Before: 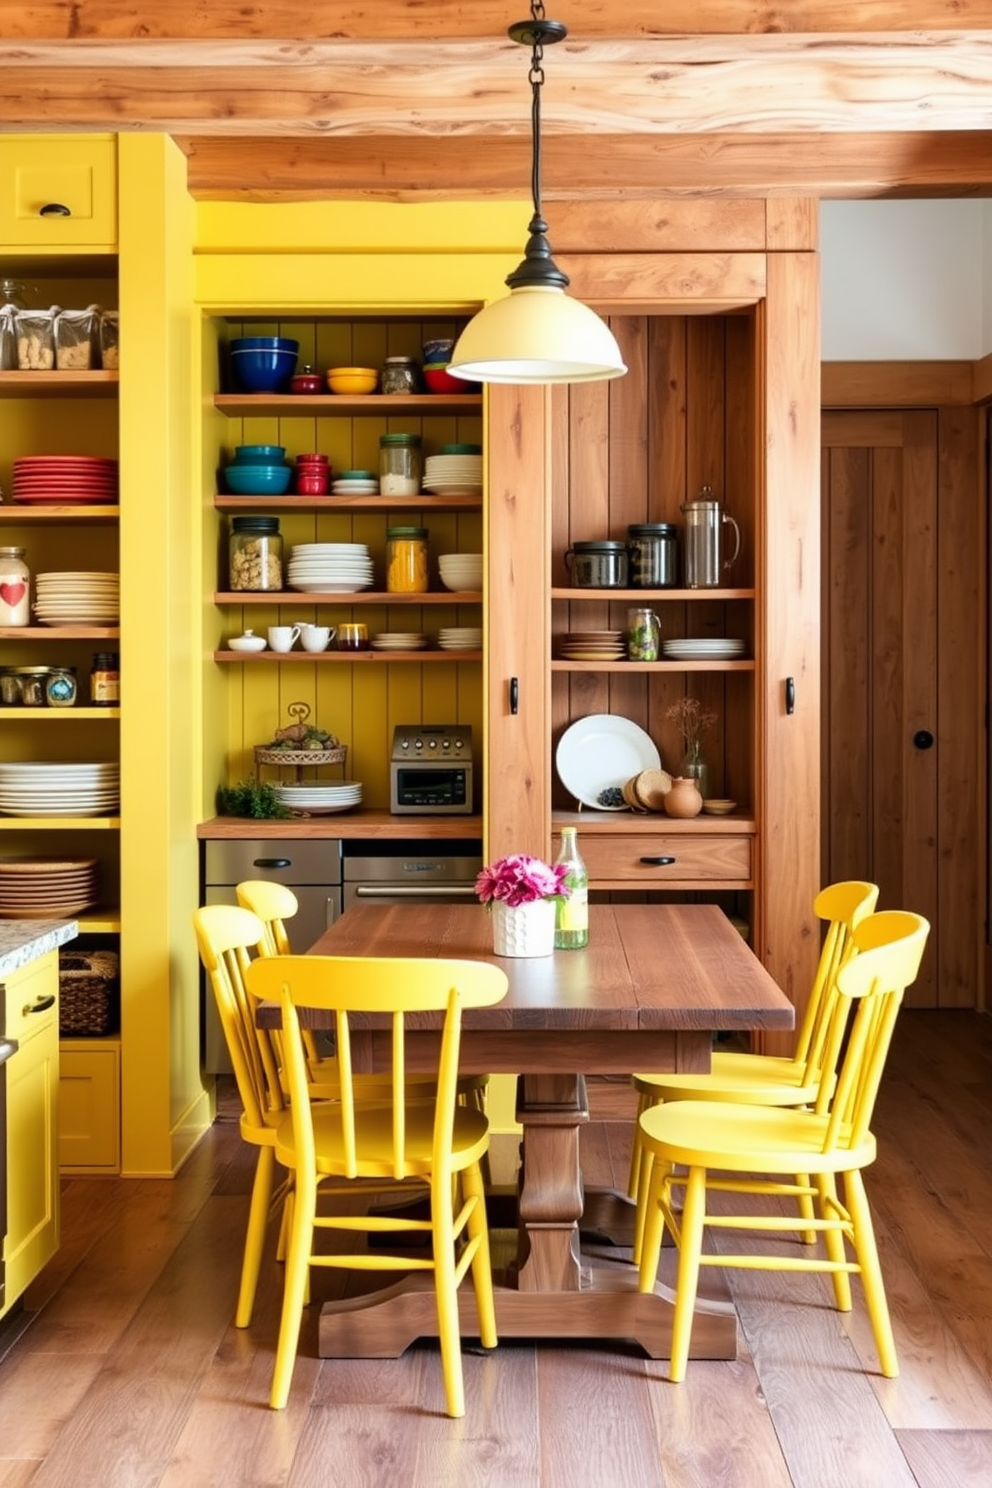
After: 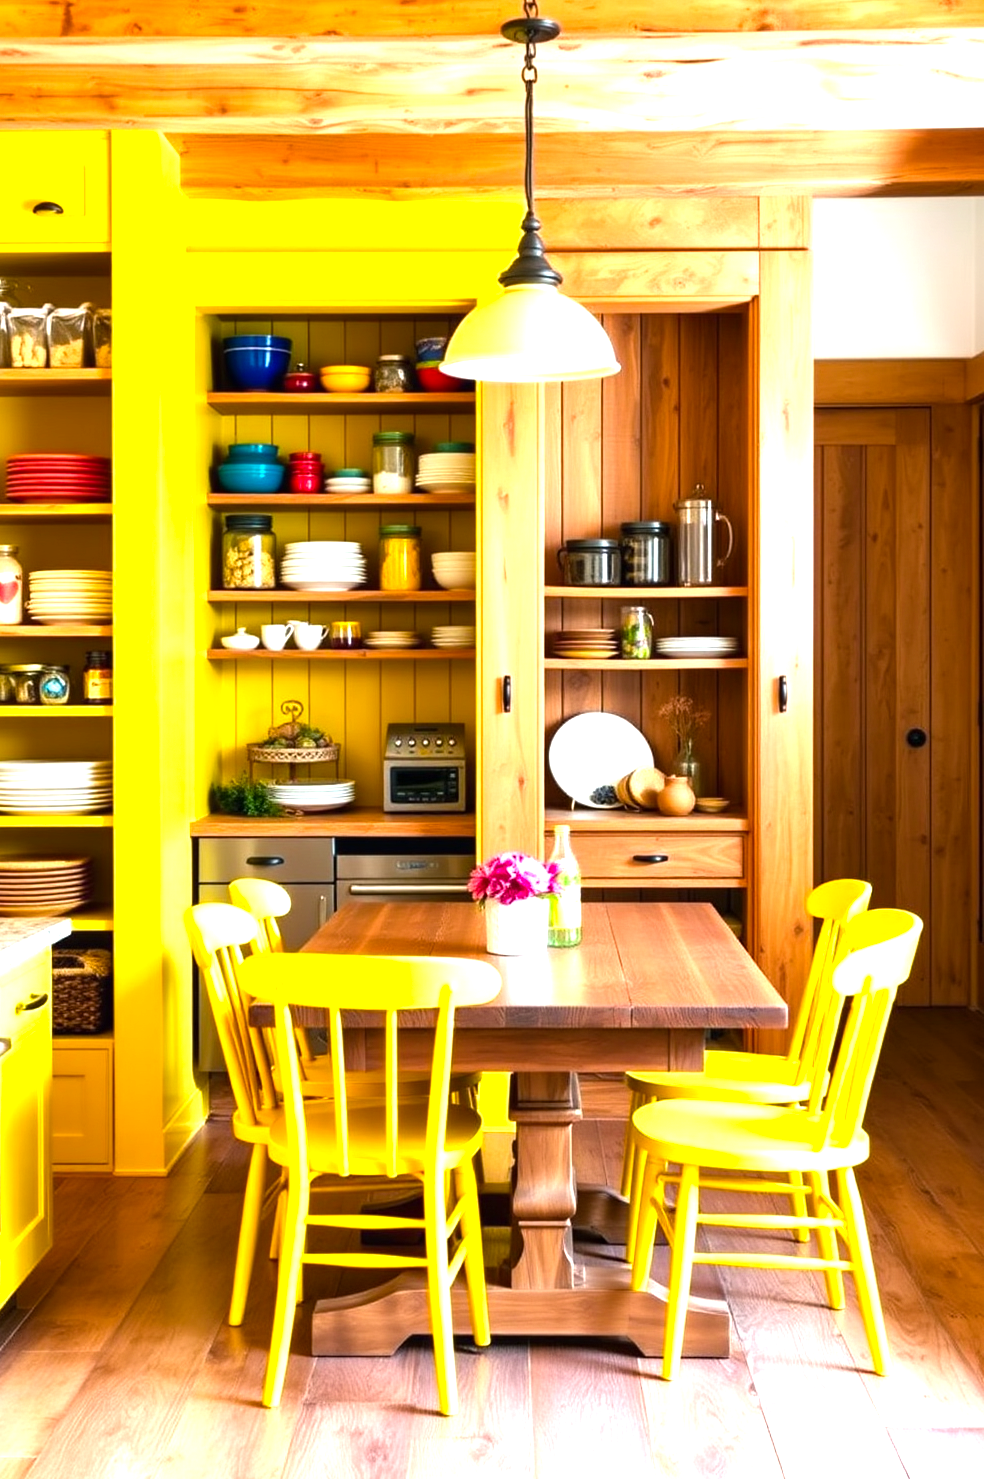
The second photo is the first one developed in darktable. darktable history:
crop and rotate: left 0.773%, top 0.2%, bottom 0.35%
color balance rgb: linear chroma grading › global chroma 15.114%, perceptual saturation grading › global saturation 14.664%, perceptual brilliance grading › highlights 11.692%
exposure: black level correction 0, exposure 0.703 EV, compensate highlight preservation false
shadows and highlights: shadows 12.54, white point adjustment 1.34, highlights -0.391, soften with gaussian
